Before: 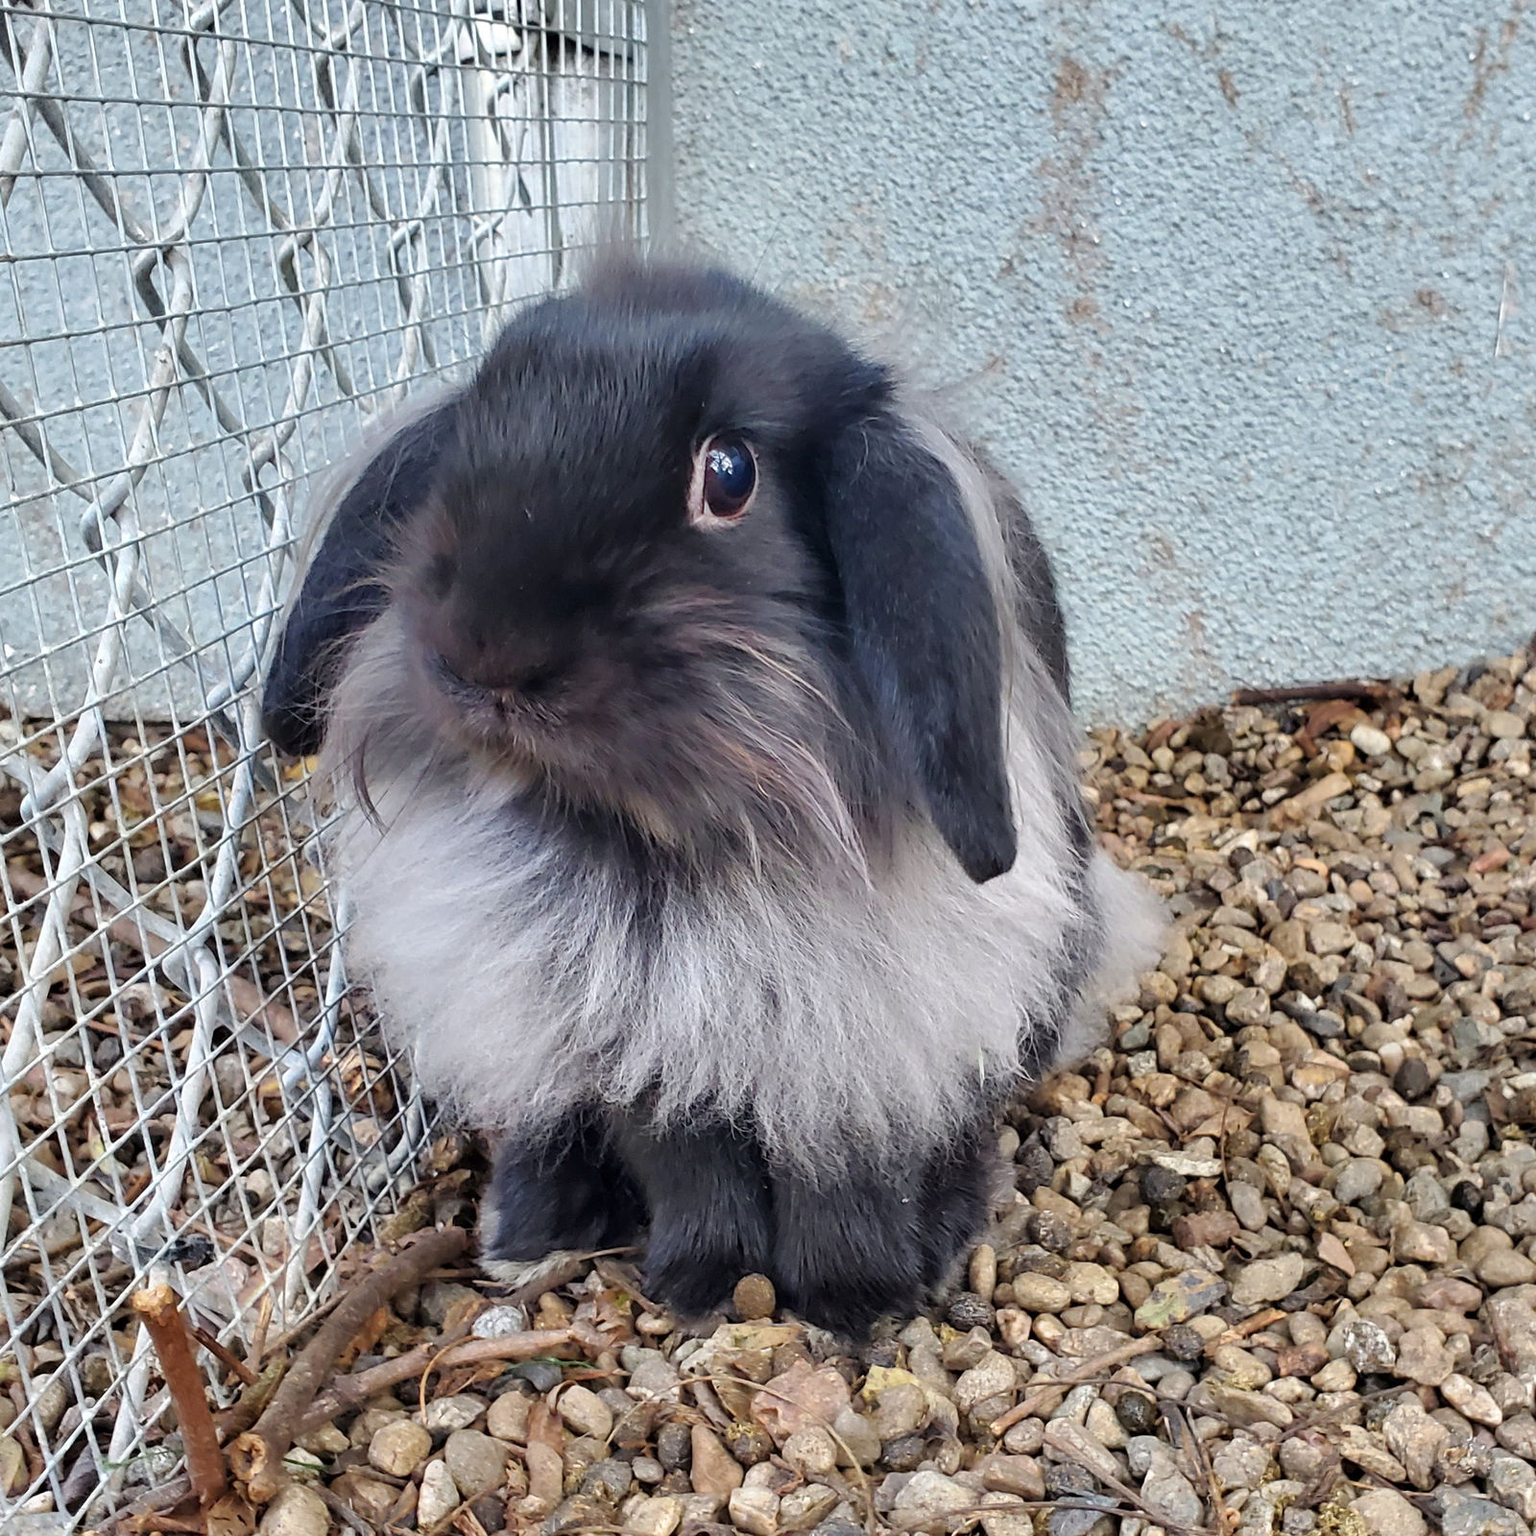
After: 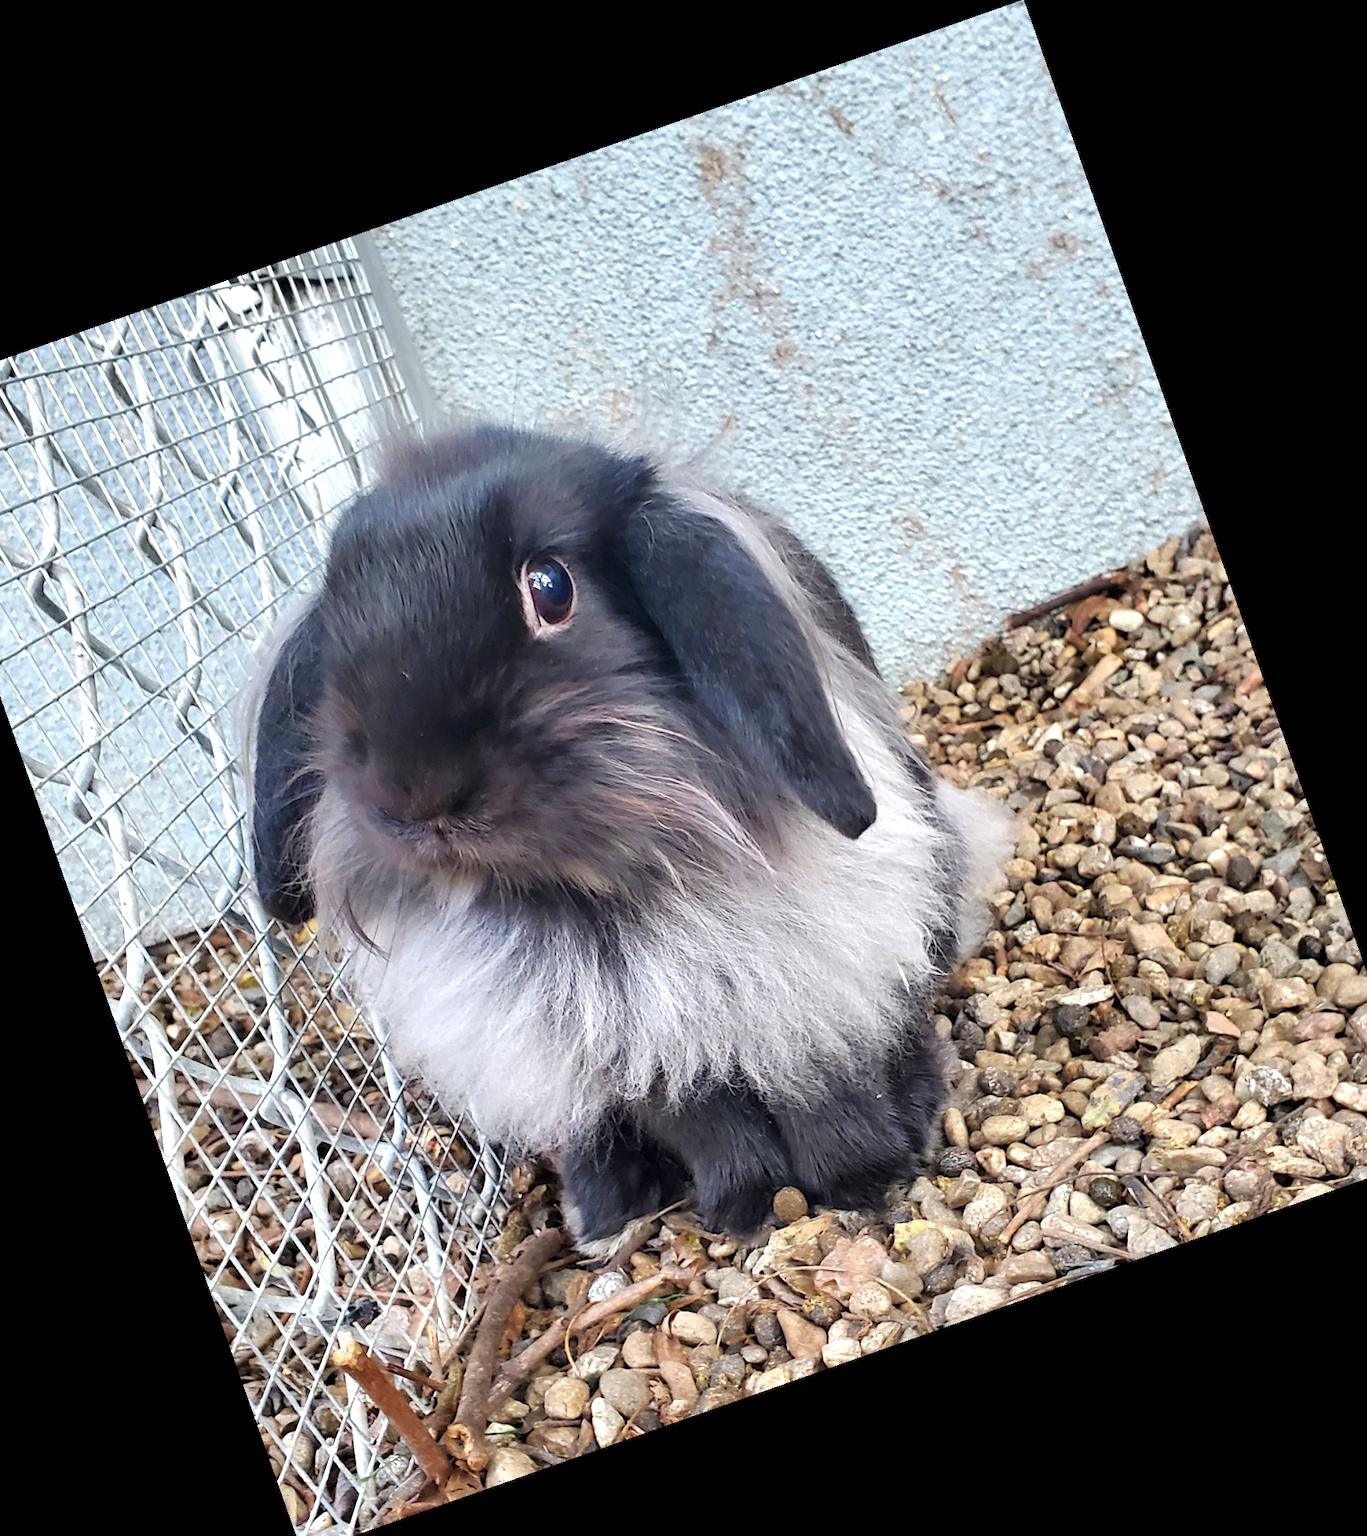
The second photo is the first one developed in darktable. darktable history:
exposure: black level correction 0, exposure 0.5 EV, compensate exposure bias true, compensate highlight preservation false
rotate and perspective: rotation 0.074°, lens shift (vertical) 0.096, lens shift (horizontal) -0.041, crop left 0.043, crop right 0.952, crop top 0.024, crop bottom 0.979
crop and rotate: angle 19.43°, left 6.812%, right 4.125%, bottom 1.087%
tone equalizer: on, module defaults
